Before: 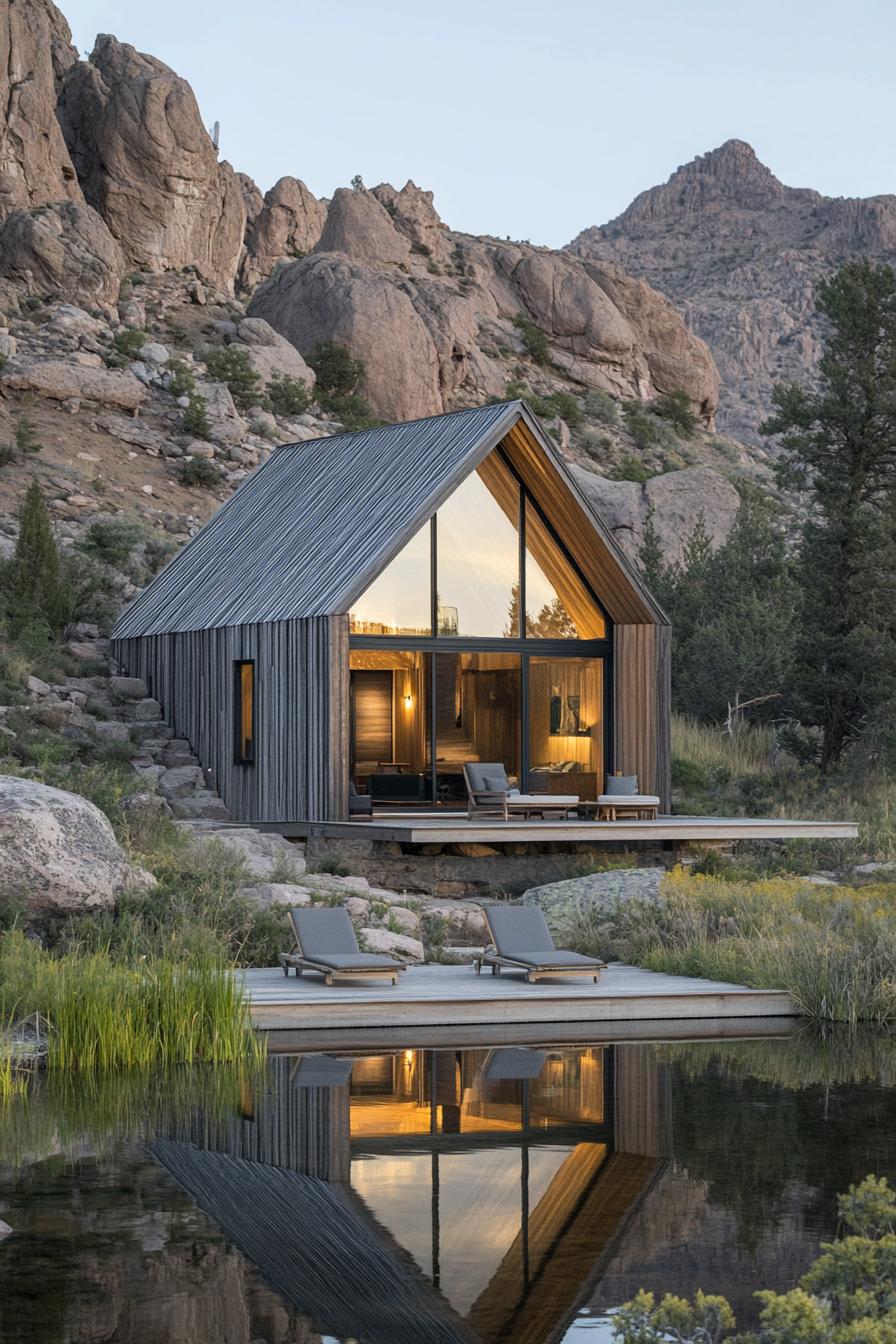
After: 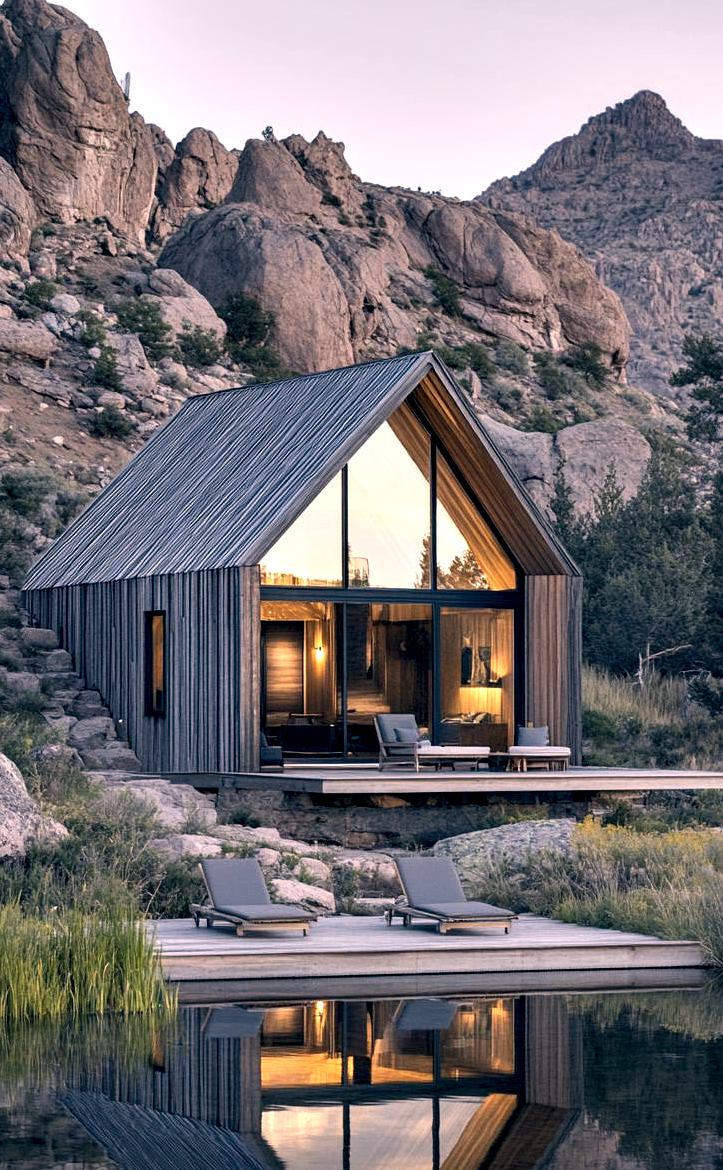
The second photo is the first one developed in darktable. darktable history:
crop: left 10.015%, top 3.654%, right 9.278%, bottom 9.222%
contrast equalizer: octaves 7, y [[0.6 ×6], [0.55 ×6], [0 ×6], [0 ×6], [0 ×6]]
color correction: highlights a* 14.04, highlights b* 6.08, shadows a* -5.86, shadows b* -15.4, saturation 0.845
